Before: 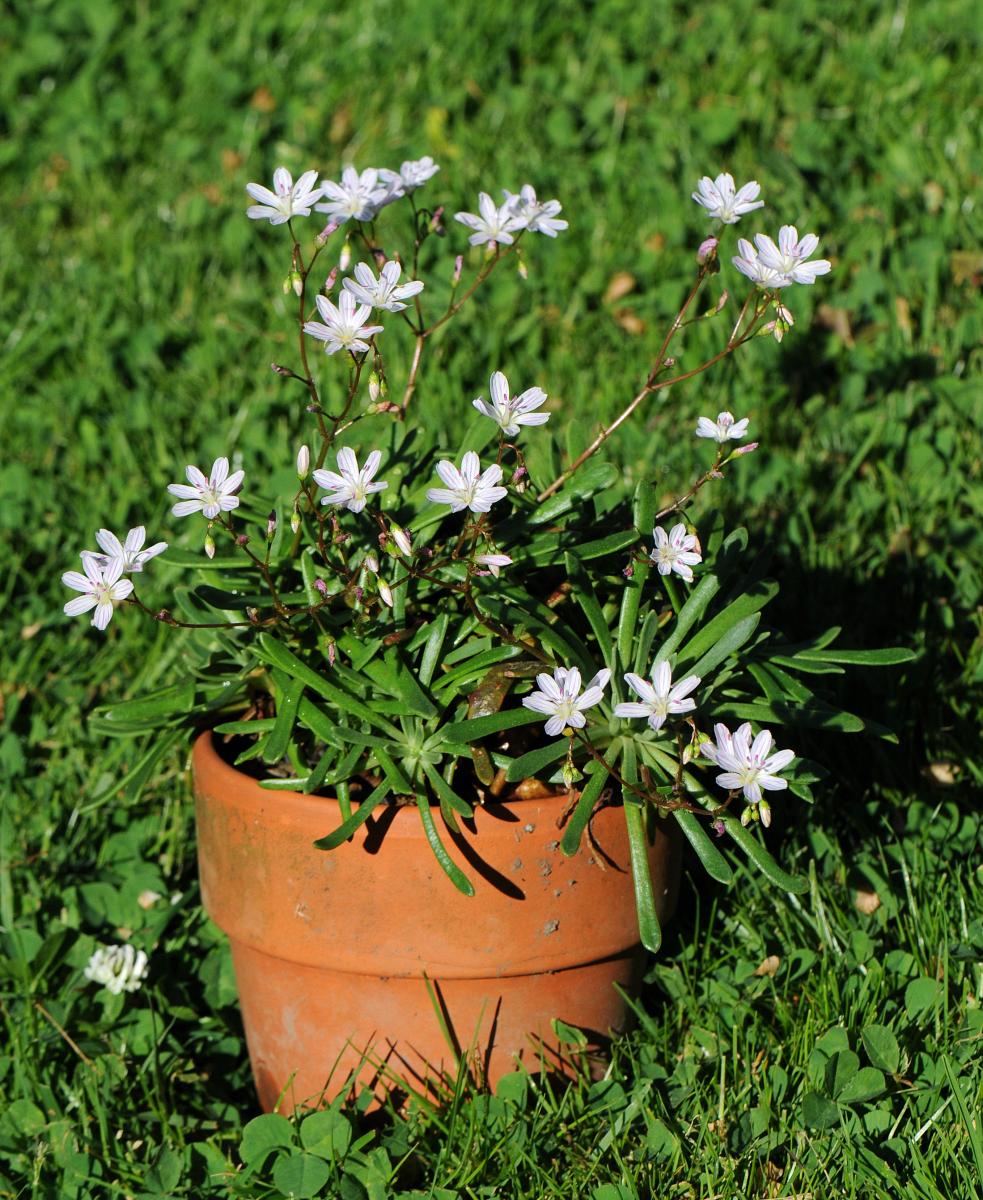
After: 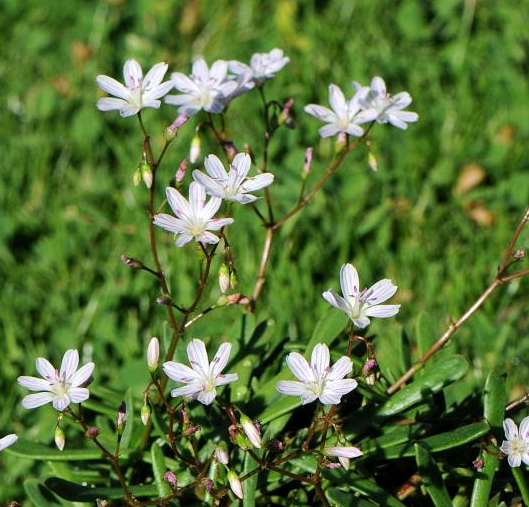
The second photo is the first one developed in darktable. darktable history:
local contrast: mode bilateral grid, contrast 20, coarseness 50, detail 120%, midtone range 0.2
crop: left 15.306%, top 9.065%, right 30.789%, bottom 48.638%
